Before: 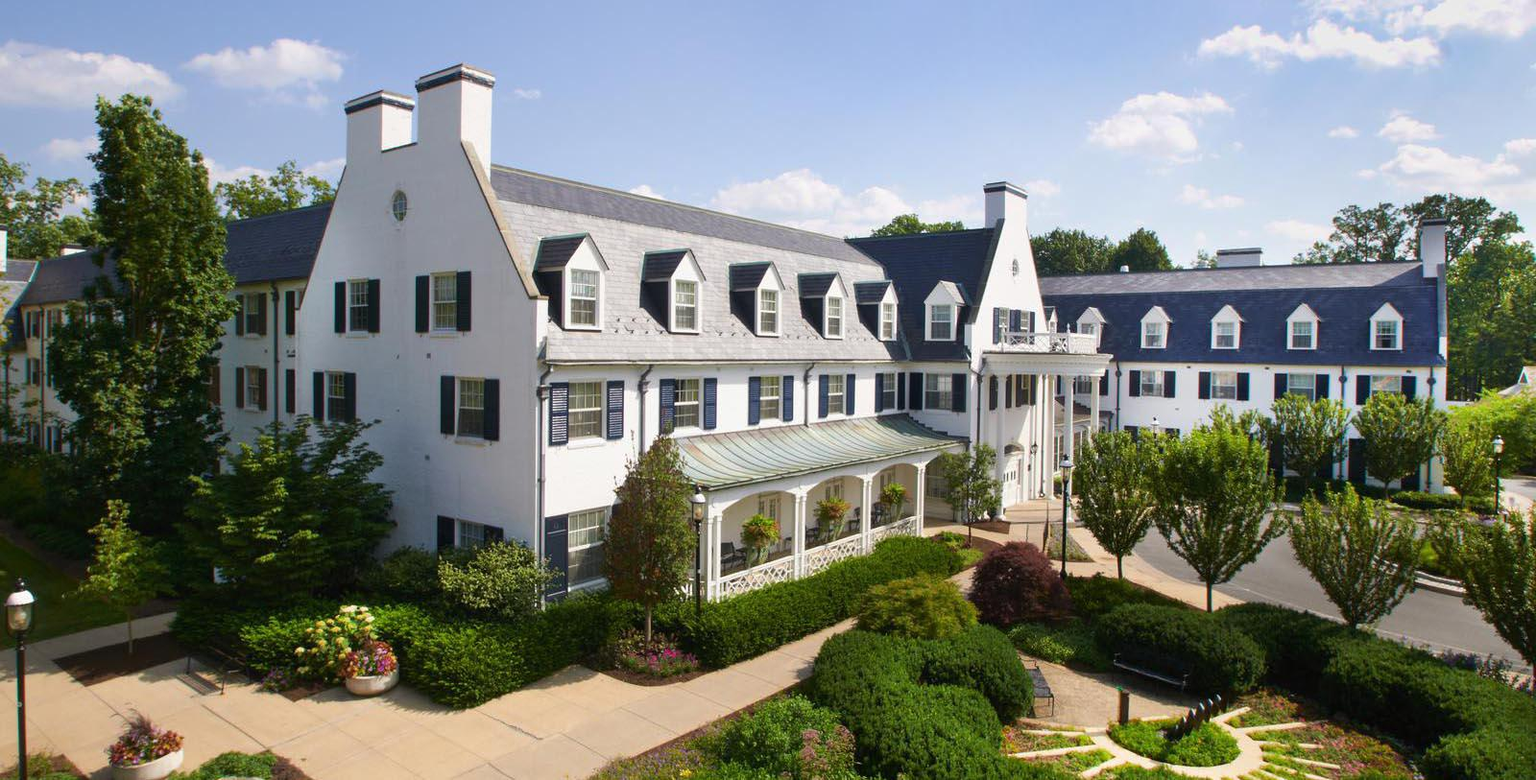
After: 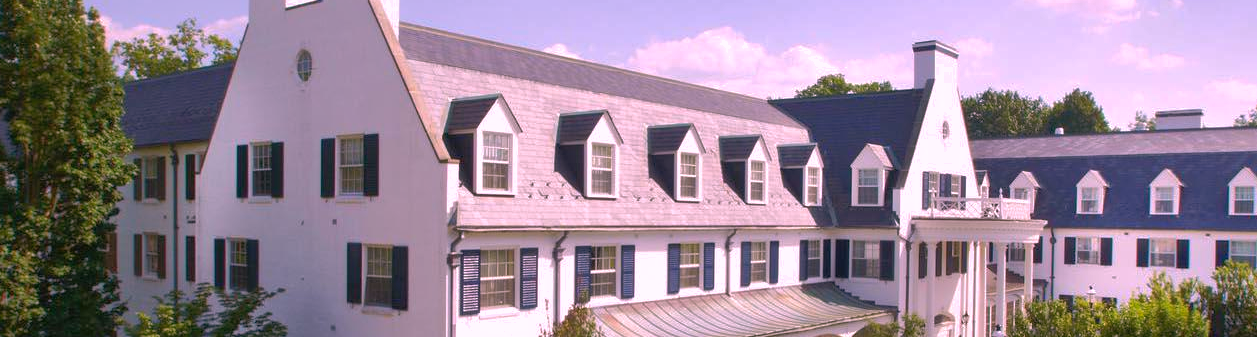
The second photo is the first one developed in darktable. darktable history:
crop: left 7.036%, top 18.398%, right 14.379%, bottom 40.043%
shadows and highlights: on, module defaults
white balance: red 1.188, blue 1.11
